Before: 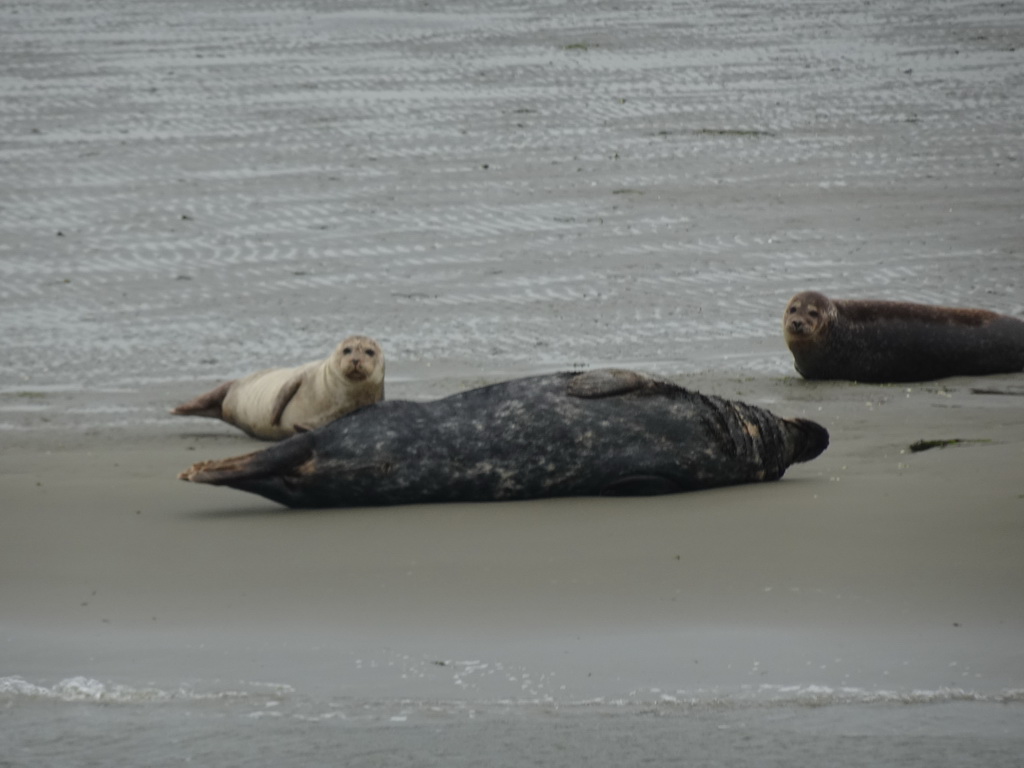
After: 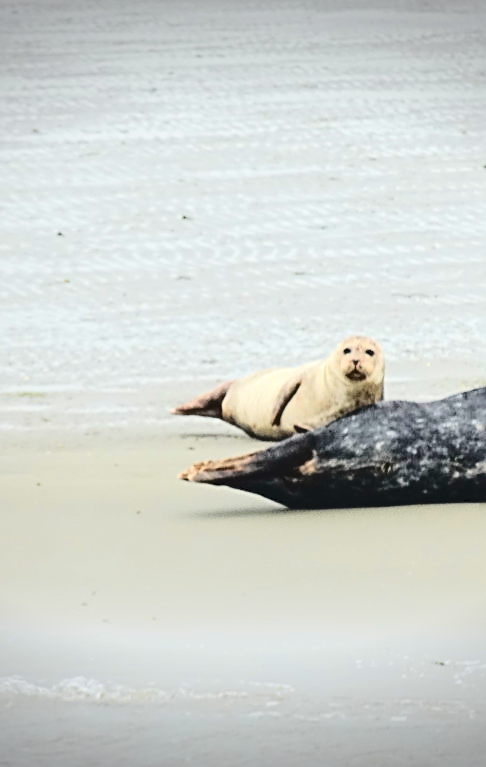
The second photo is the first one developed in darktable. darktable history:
contrast brightness saturation: contrast 0.122, brightness -0.116, saturation 0.199
tone curve: curves: ch0 [(0, 0) (0.003, 0.072) (0.011, 0.073) (0.025, 0.072) (0.044, 0.076) (0.069, 0.089) (0.1, 0.103) (0.136, 0.123) (0.177, 0.158) (0.224, 0.21) (0.277, 0.275) (0.335, 0.372) (0.399, 0.463) (0.468, 0.556) (0.543, 0.633) (0.623, 0.712) (0.709, 0.795) (0.801, 0.869) (0.898, 0.942) (1, 1)], color space Lab, independent channels, preserve colors none
sharpen: radius 2.626, amount 0.691
vignetting: fall-off start 100.98%, width/height ratio 1.306
exposure: black level correction 0, exposure 0.703 EV, compensate highlight preservation false
crop and rotate: left 0.016%, top 0%, right 52.506%
tone equalizer: -7 EV 0.145 EV, -6 EV 0.606 EV, -5 EV 1.17 EV, -4 EV 1.3 EV, -3 EV 1.14 EV, -2 EV 0.6 EV, -1 EV 0.163 EV, edges refinement/feathering 500, mask exposure compensation -1.57 EV, preserve details no
